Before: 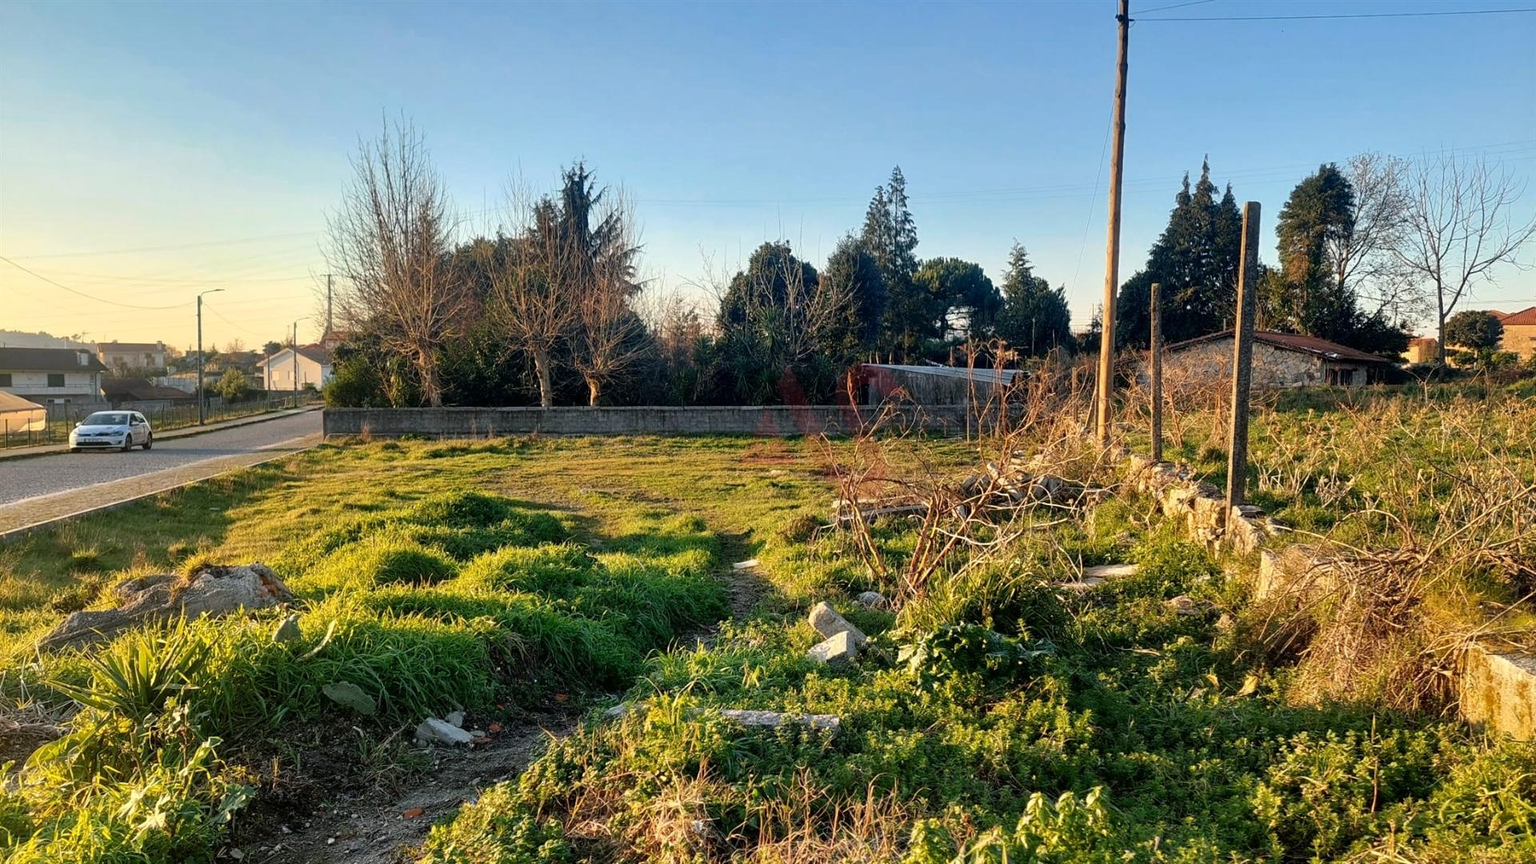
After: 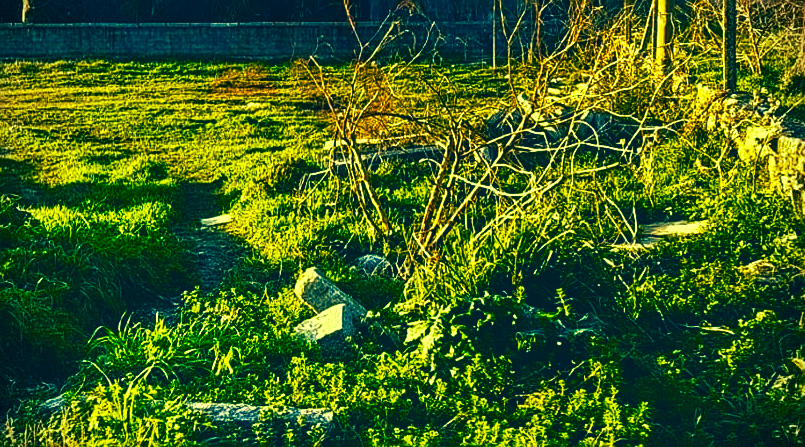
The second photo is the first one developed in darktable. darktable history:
crop: left 37.32%, top 44.998%, right 20.705%, bottom 13.559%
color balance rgb: global offset › luminance 0.781%, perceptual saturation grading › global saturation 23.094%, perceptual saturation grading › highlights -24.65%, perceptual saturation grading › mid-tones 24.121%, perceptual saturation grading › shadows 39.882%, perceptual brilliance grading › global brilliance 14.93%, perceptual brilliance grading › shadows -35.089%, global vibrance 9.705%
local contrast: on, module defaults
vignetting: fall-off radius 61.21%, dithering 8-bit output
contrast brightness saturation: contrast 0.125, brightness -0.125, saturation 0.203
sharpen: on, module defaults
color correction: highlights a* -15.44, highlights b* 39.89, shadows a* -39.61, shadows b* -26.49
base curve: curves: ch0 [(0, 0) (0.257, 0.25) (0.482, 0.586) (0.757, 0.871) (1, 1)], preserve colors none
